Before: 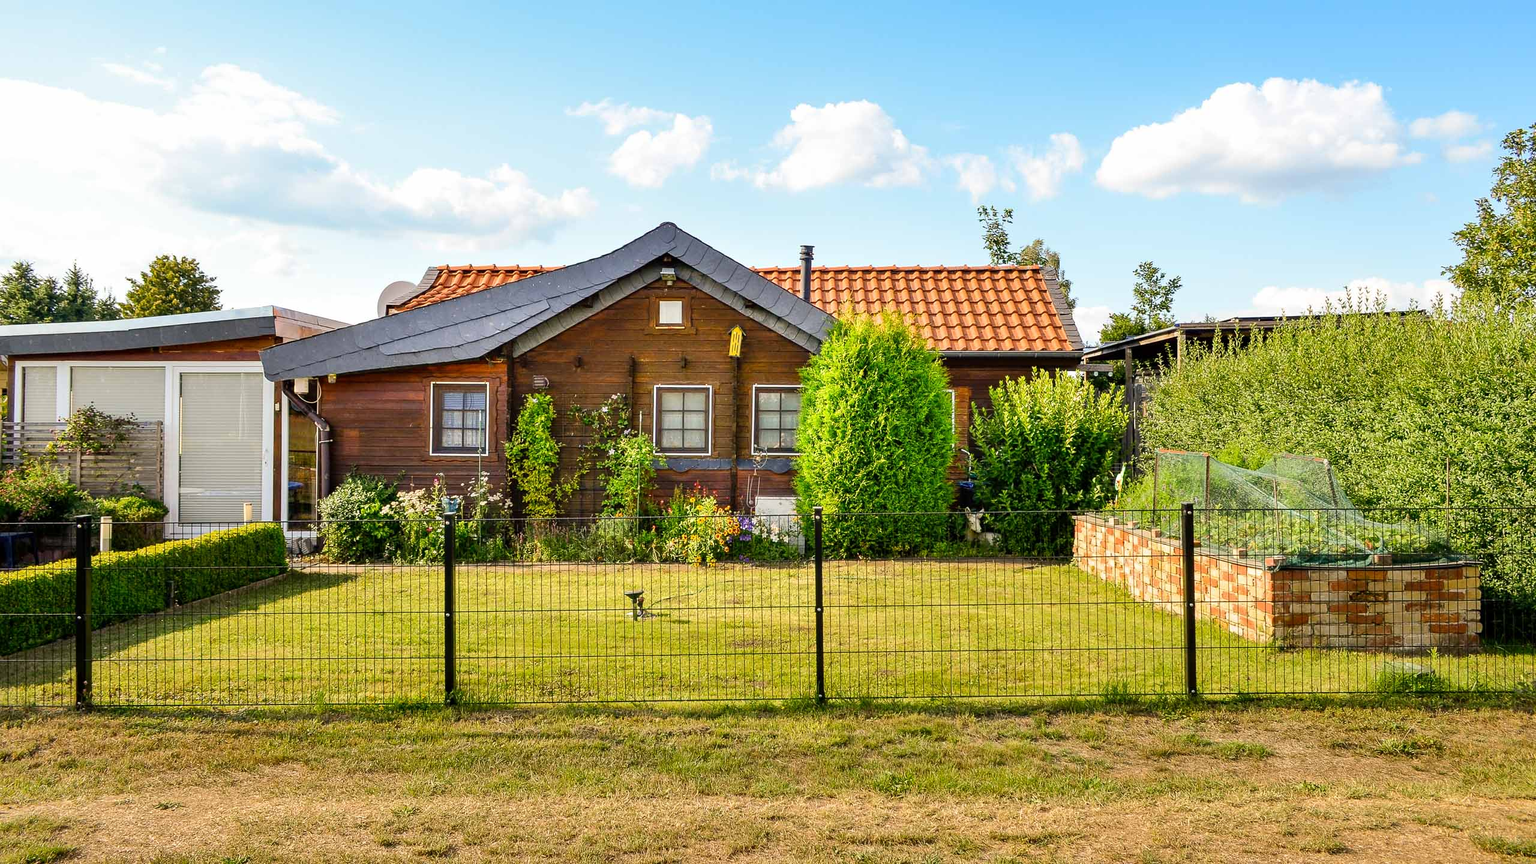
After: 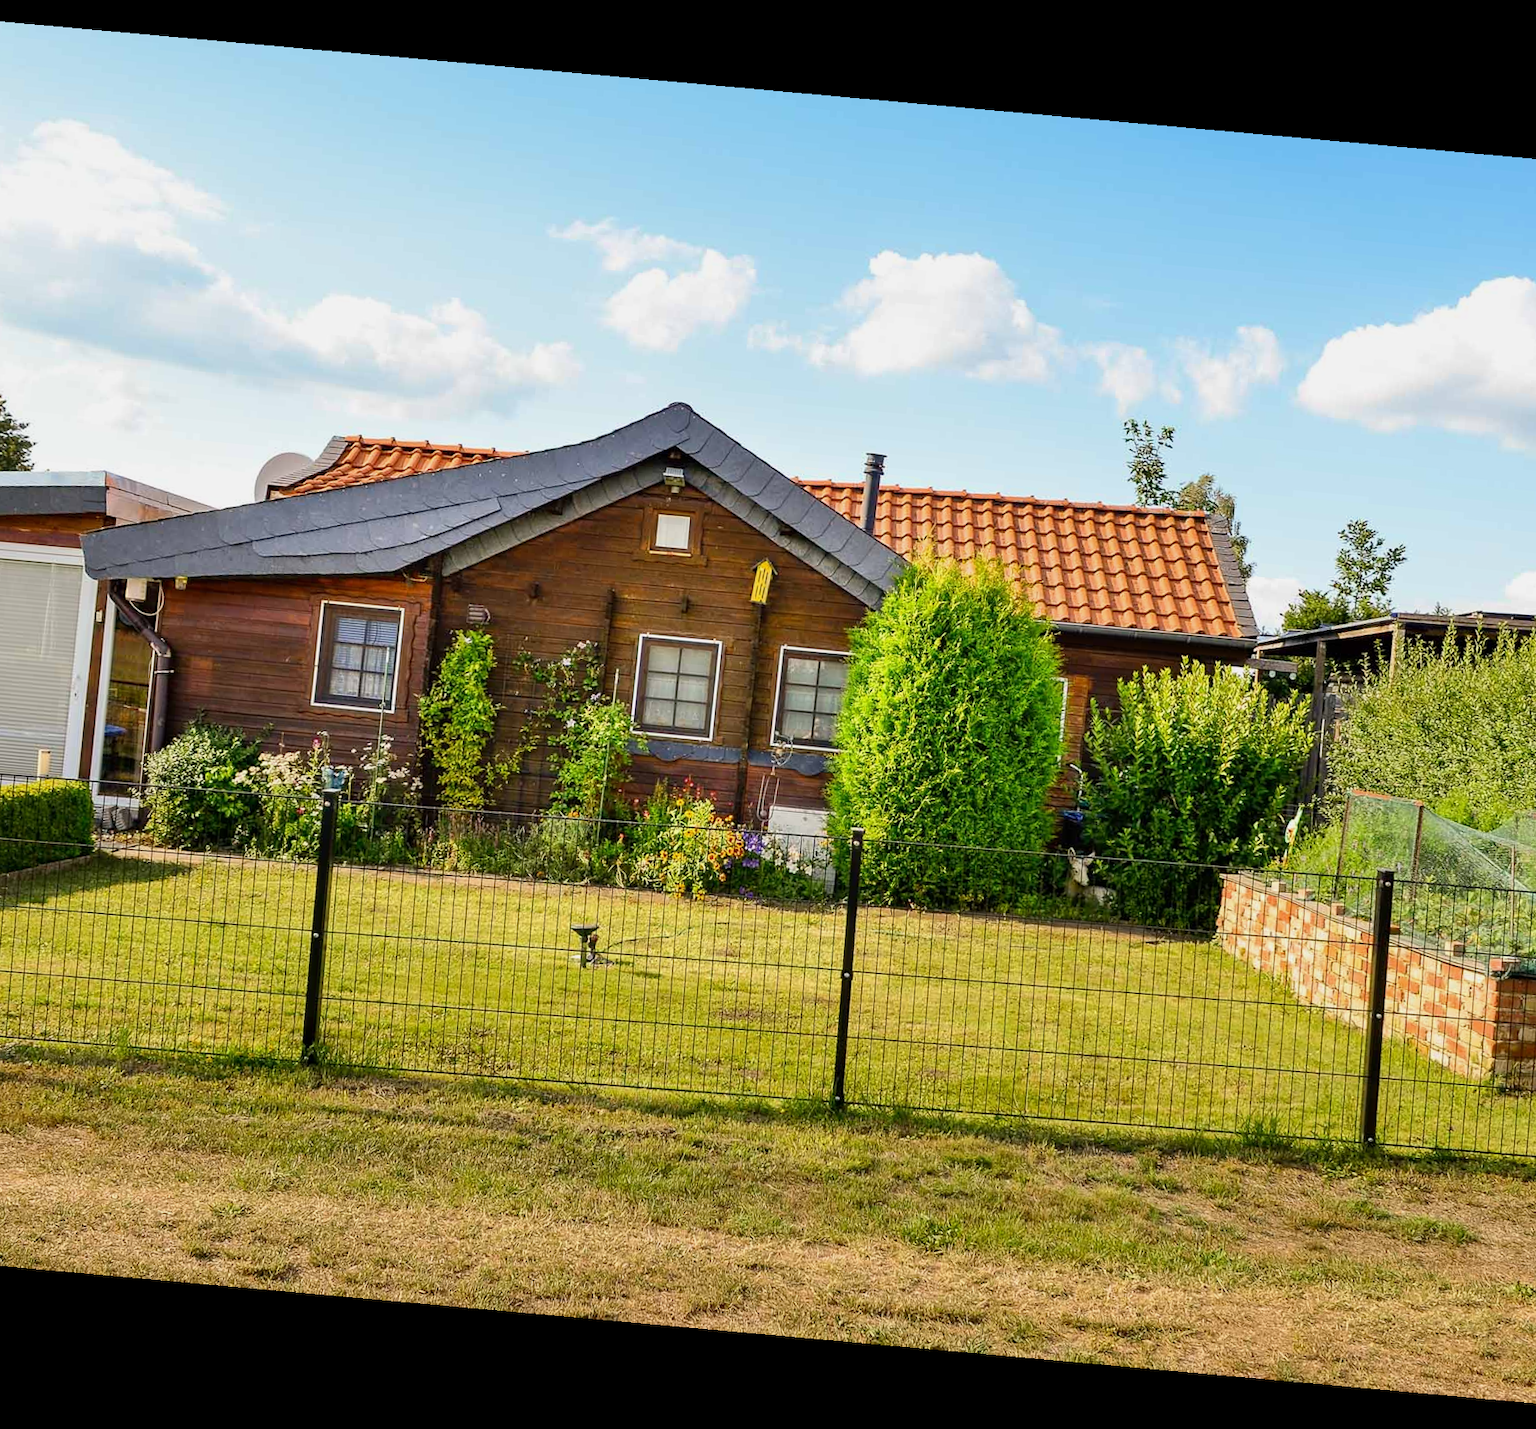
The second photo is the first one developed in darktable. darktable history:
exposure: exposure -0.177 EV, compensate highlight preservation false
rotate and perspective: rotation 5.12°, automatic cropping off
crop and rotate: left 15.446%, right 17.836%
